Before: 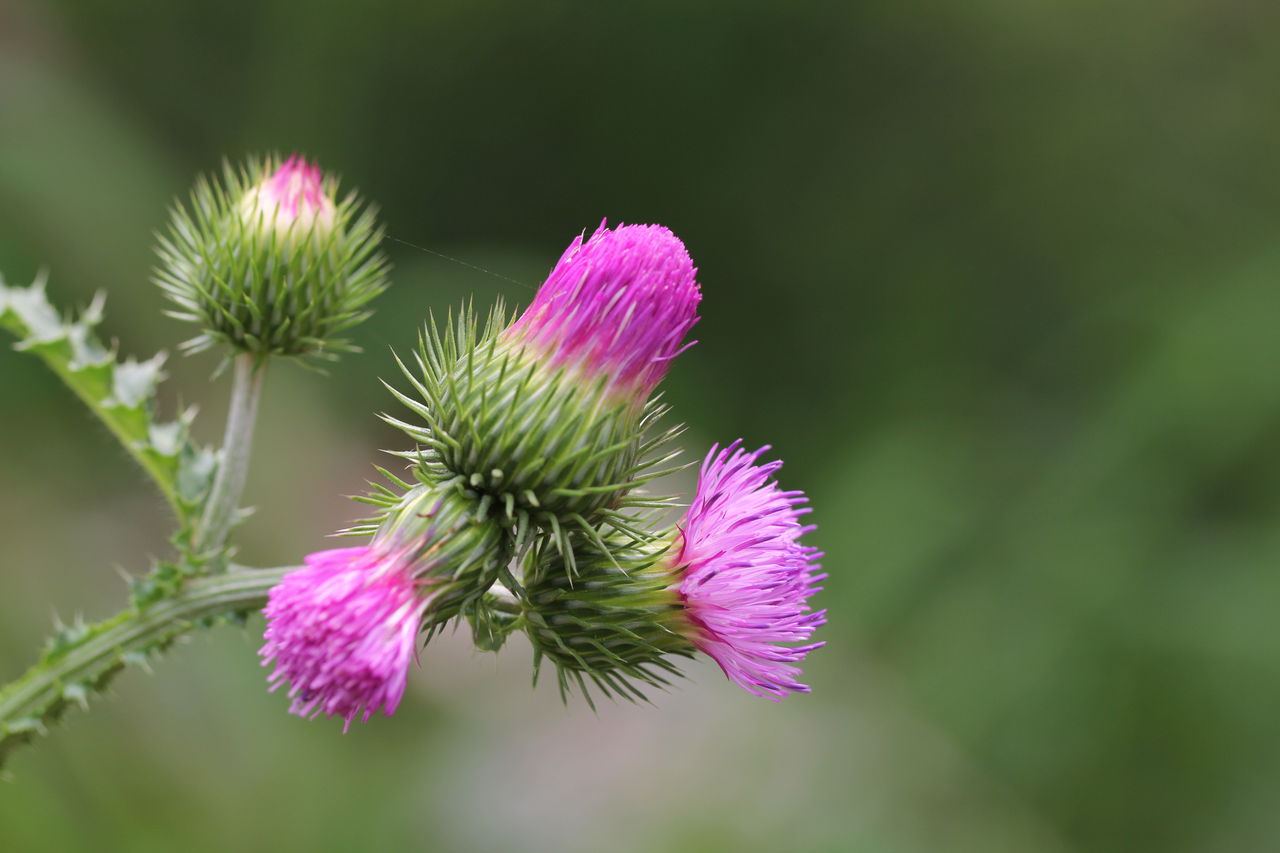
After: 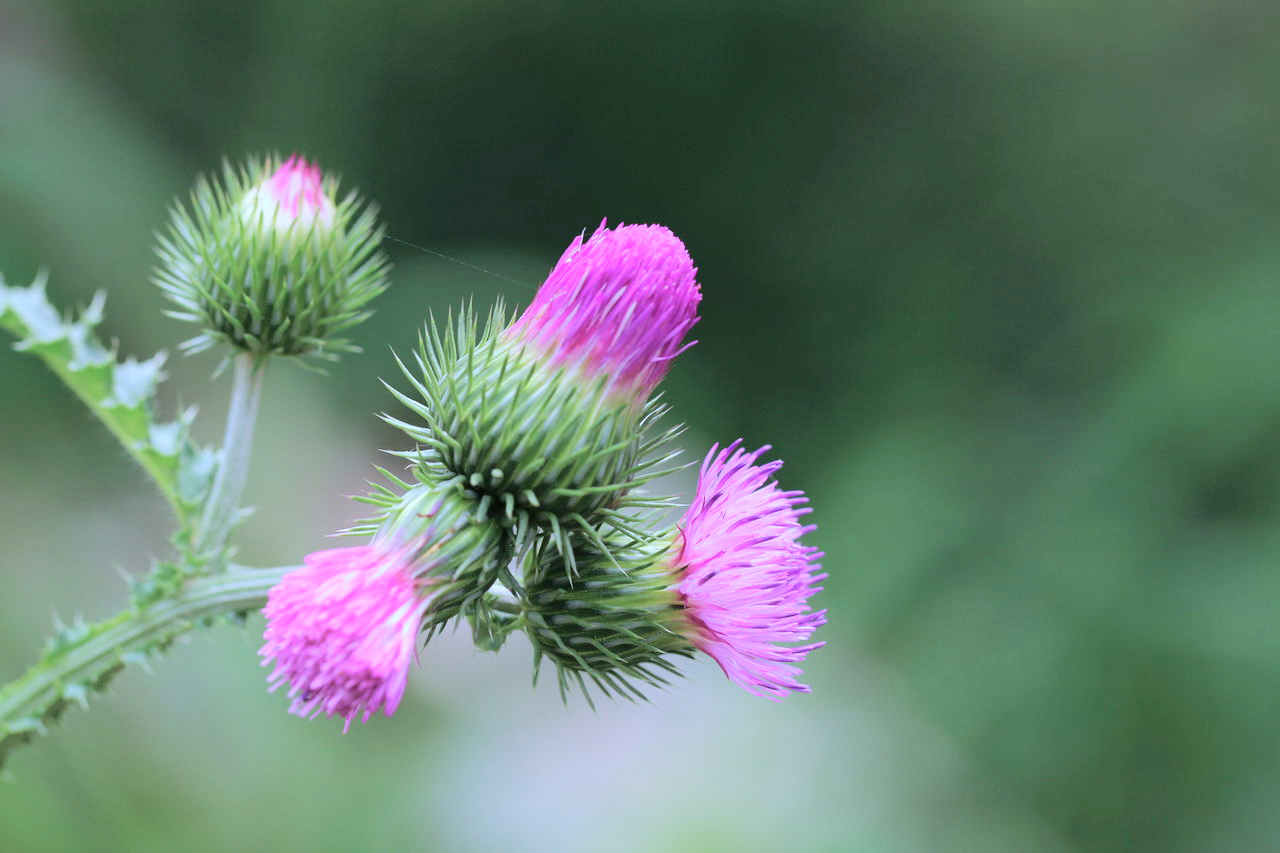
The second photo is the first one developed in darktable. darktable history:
shadows and highlights: shadows -22.01, highlights 99.28, soften with gaussian
tone curve: curves: ch0 [(0, 0) (0.003, 0.005) (0.011, 0.011) (0.025, 0.022) (0.044, 0.038) (0.069, 0.062) (0.1, 0.091) (0.136, 0.128) (0.177, 0.183) (0.224, 0.246) (0.277, 0.325) (0.335, 0.403) (0.399, 0.473) (0.468, 0.557) (0.543, 0.638) (0.623, 0.709) (0.709, 0.782) (0.801, 0.847) (0.898, 0.923) (1, 1)], color space Lab, independent channels, preserve colors none
color calibration: illuminant custom, x 0.39, y 0.387, temperature 3806.62 K
